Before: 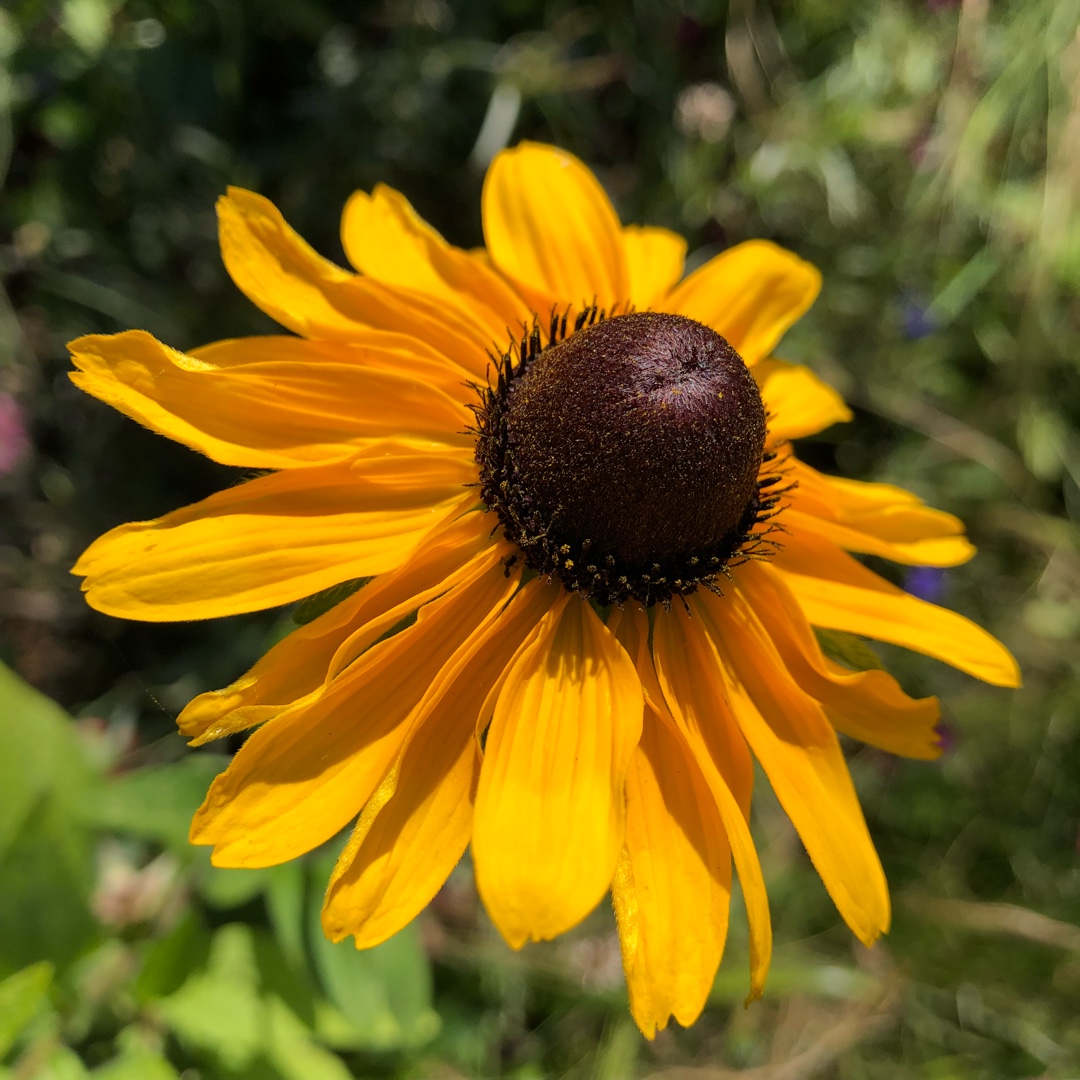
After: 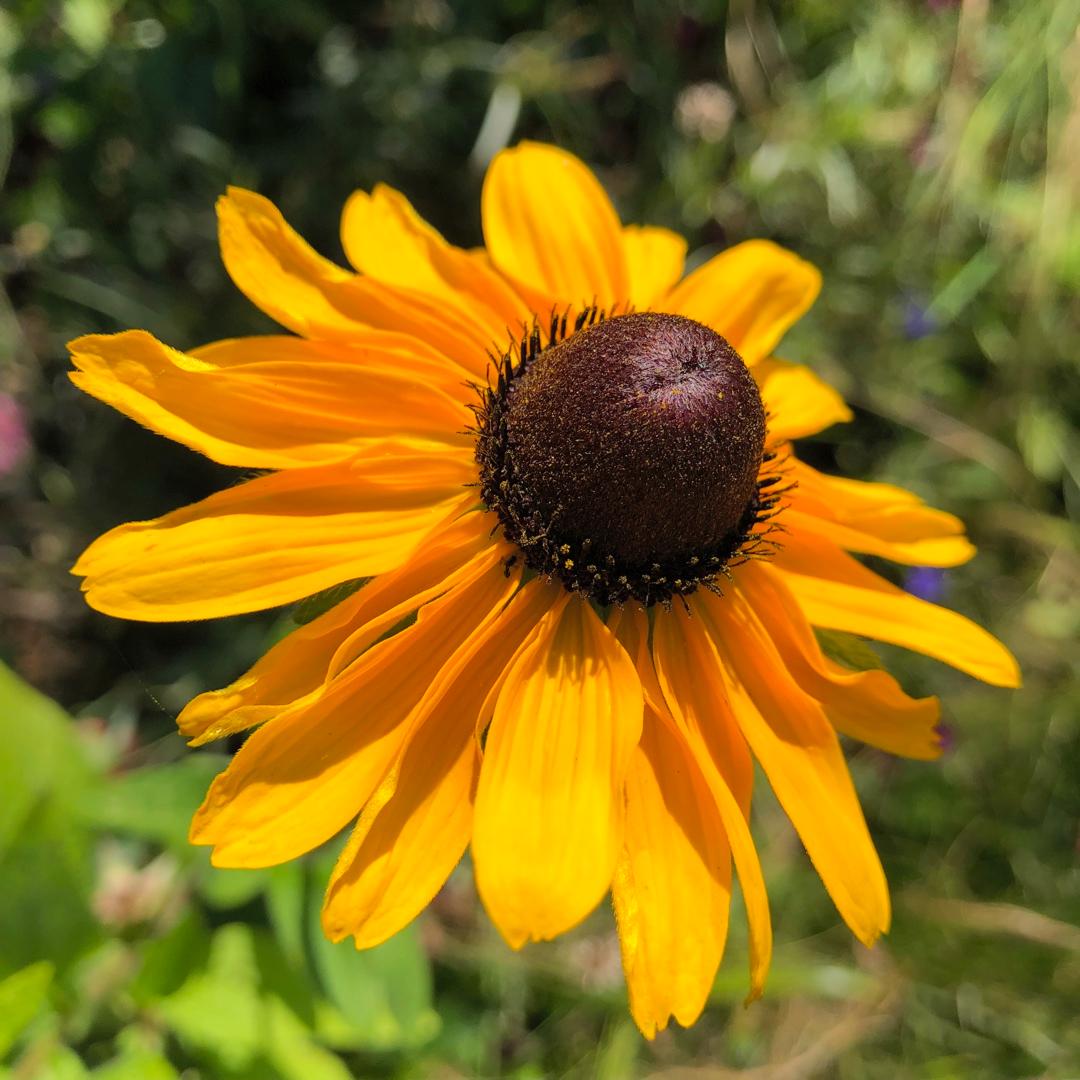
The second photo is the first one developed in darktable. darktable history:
contrast brightness saturation: brightness 0.095, saturation 0.193
